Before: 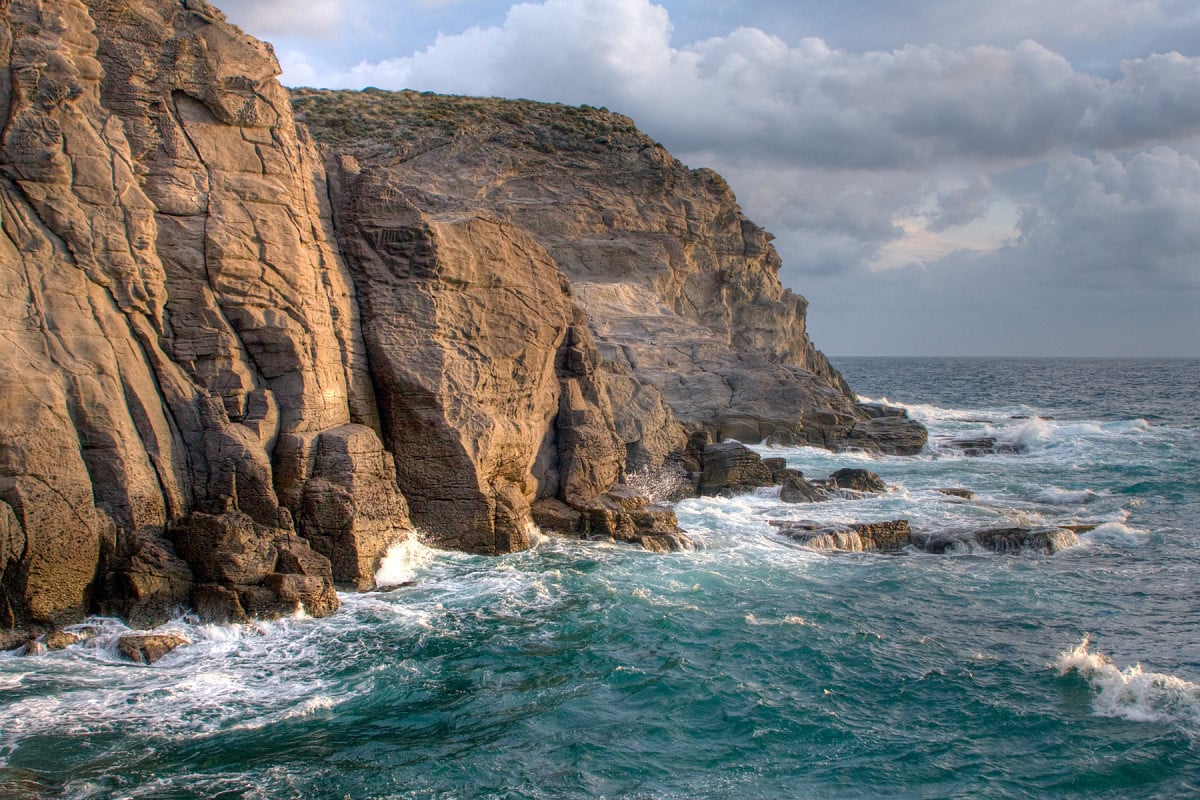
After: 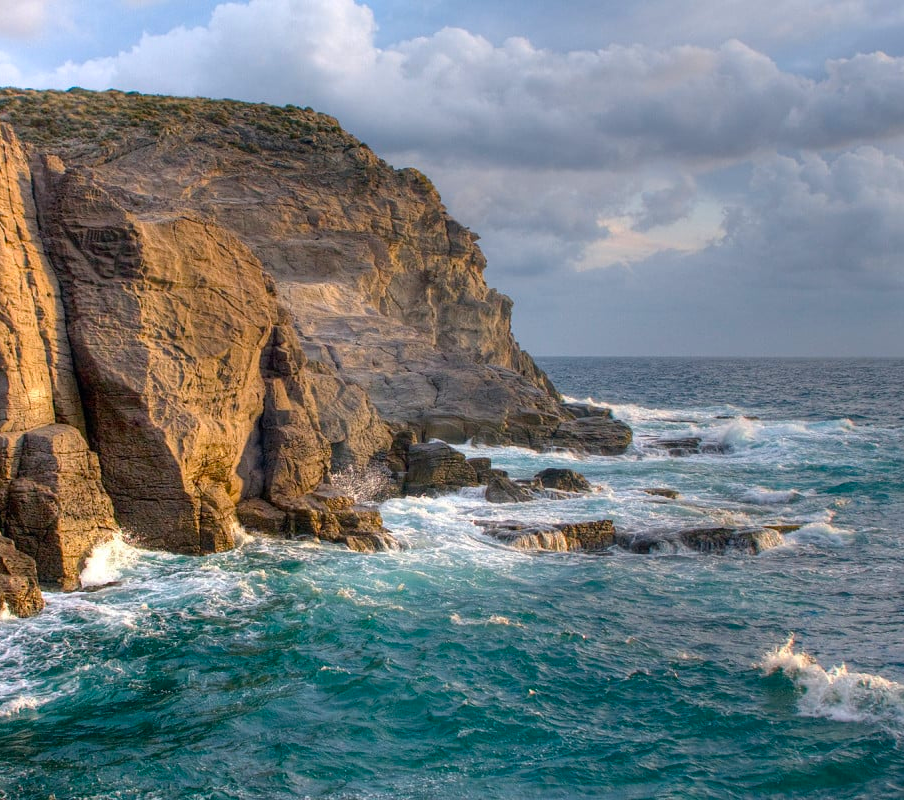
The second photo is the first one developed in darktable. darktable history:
color balance rgb: perceptual saturation grading › global saturation 20%, global vibrance 20%
crop and rotate: left 24.6%
